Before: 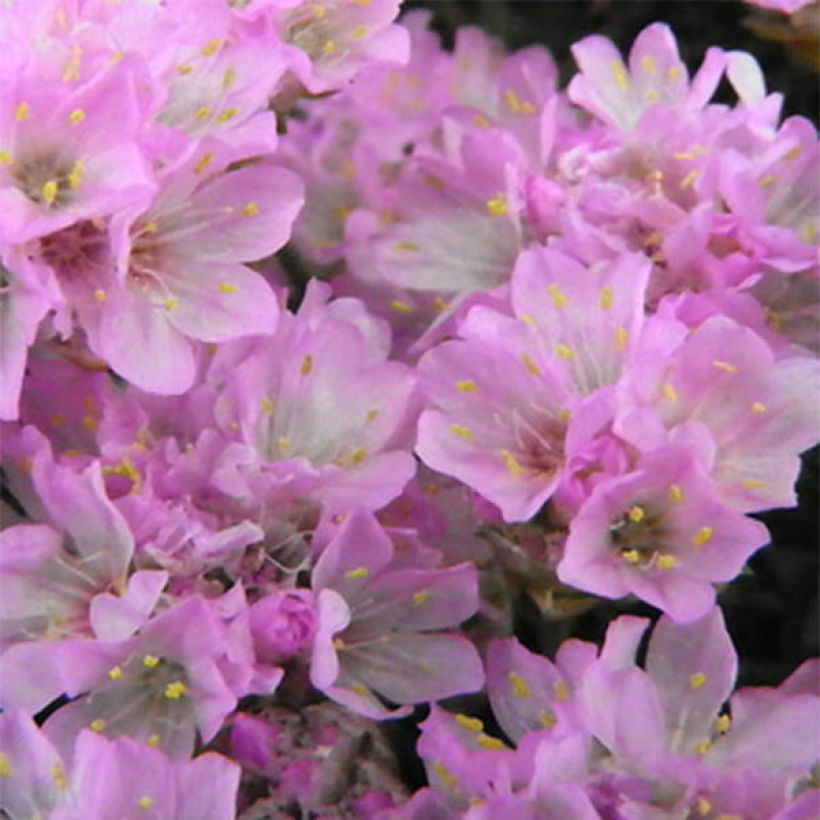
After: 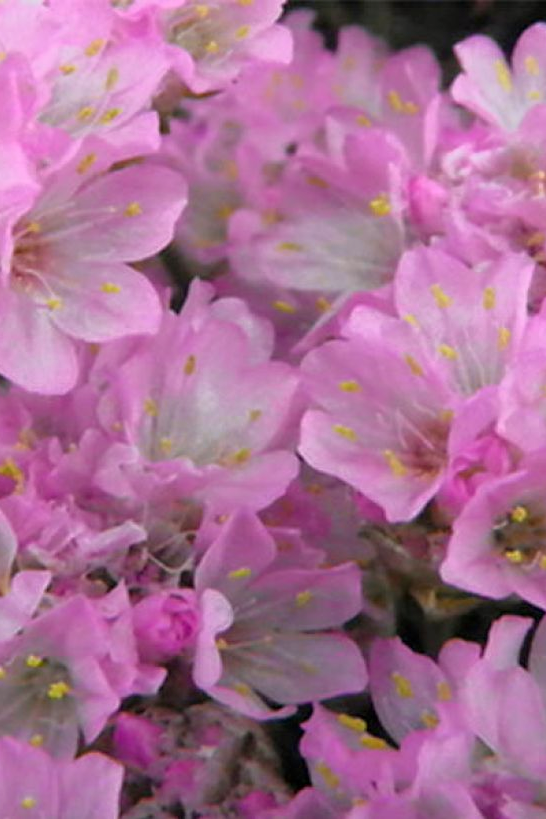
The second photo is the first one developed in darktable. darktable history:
tone curve: curves: ch0 [(0.013, 0) (0.061, 0.059) (0.239, 0.256) (0.502, 0.501) (0.683, 0.676) (0.761, 0.773) (0.858, 0.858) (0.987, 0.945)]; ch1 [(0, 0) (0.172, 0.123) (0.304, 0.267) (0.414, 0.395) (0.472, 0.473) (0.502, 0.502) (0.521, 0.528) (0.583, 0.595) (0.654, 0.673) (0.728, 0.761) (1, 1)]; ch2 [(0, 0) (0.411, 0.424) (0.485, 0.476) (0.502, 0.501) (0.553, 0.557) (0.57, 0.576) (1, 1)], color space Lab, independent channels, preserve colors none
exposure: exposure -0.157 EV, compensate highlight preservation false
crop and rotate: left 14.385%, right 18.948%
